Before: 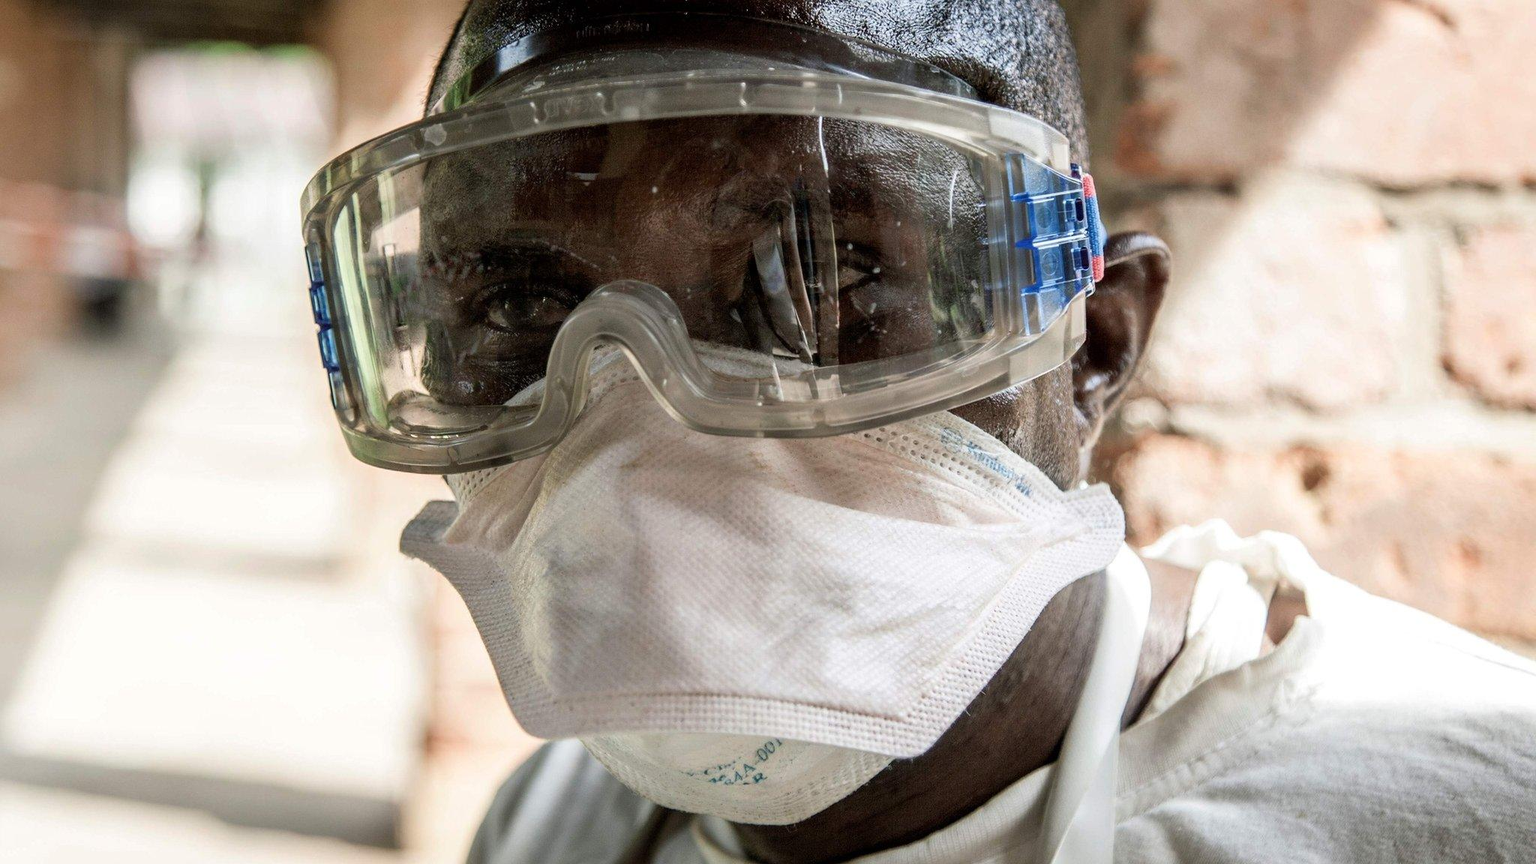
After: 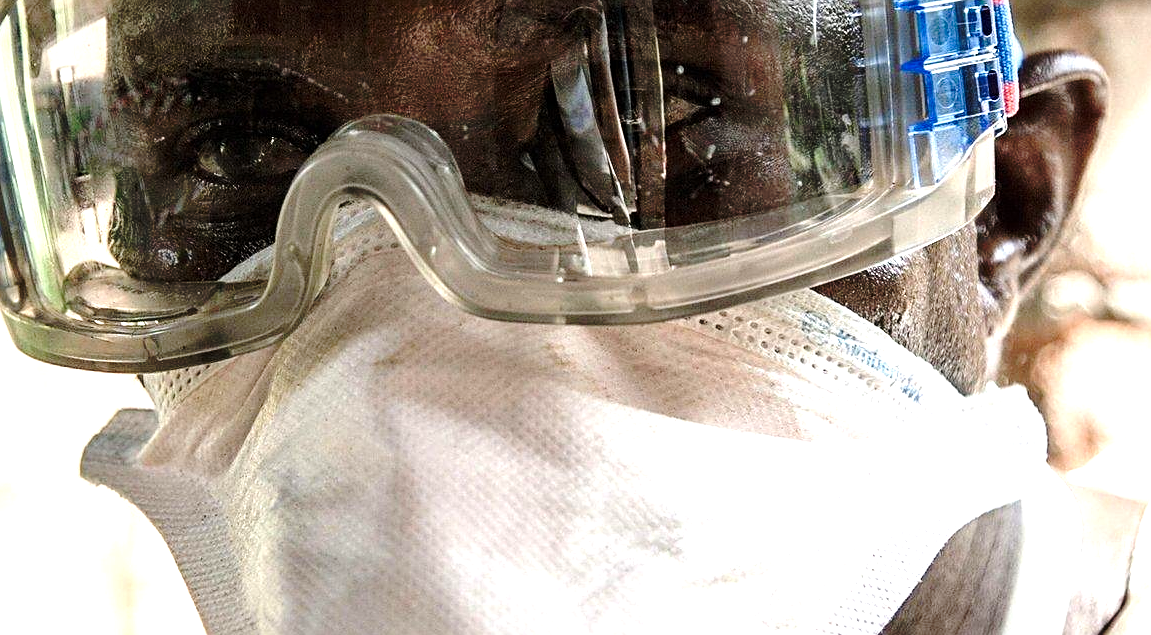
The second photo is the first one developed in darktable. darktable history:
base curve: curves: ch0 [(0, 0) (0.073, 0.04) (0.157, 0.139) (0.492, 0.492) (0.758, 0.758) (1, 1)], preserve colors none
exposure: exposure 0.763 EV, compensate exposure bias true, compensate highlight preservation false
crop and rotate: left 22.125%, top 22.529%, right 21.673%, bottom 22.331%
tone equalizer: edges refinement/feathering 500, mask exposure compensation -1.57 EV, preserve details no
sharpen: on, module defaults
